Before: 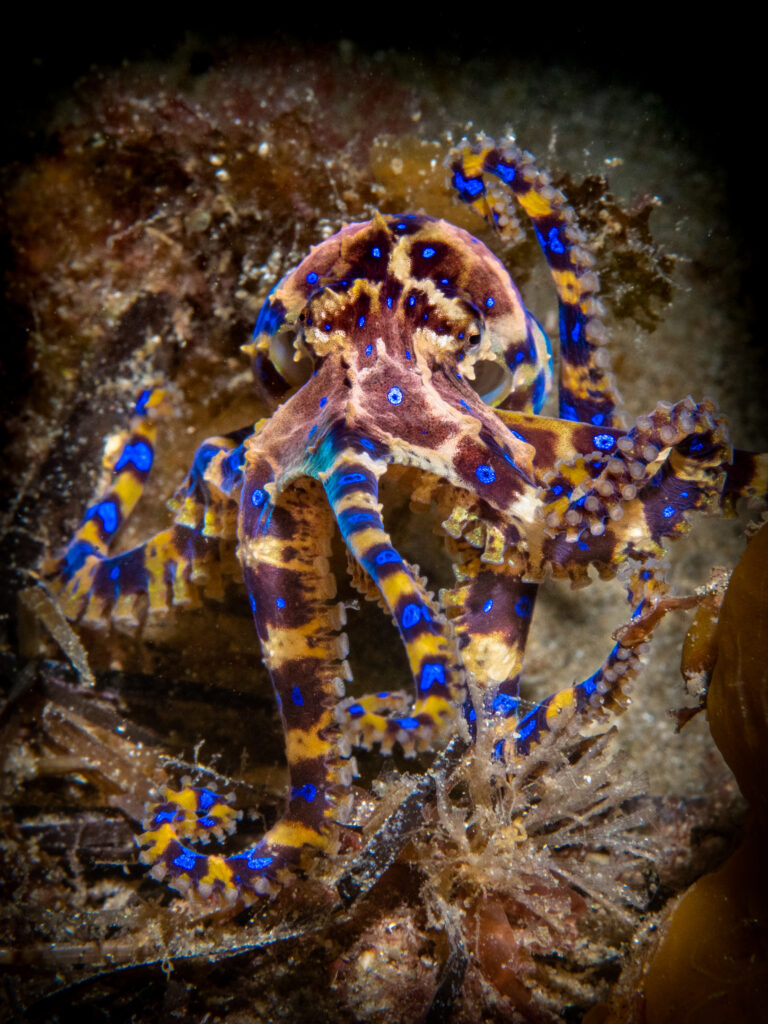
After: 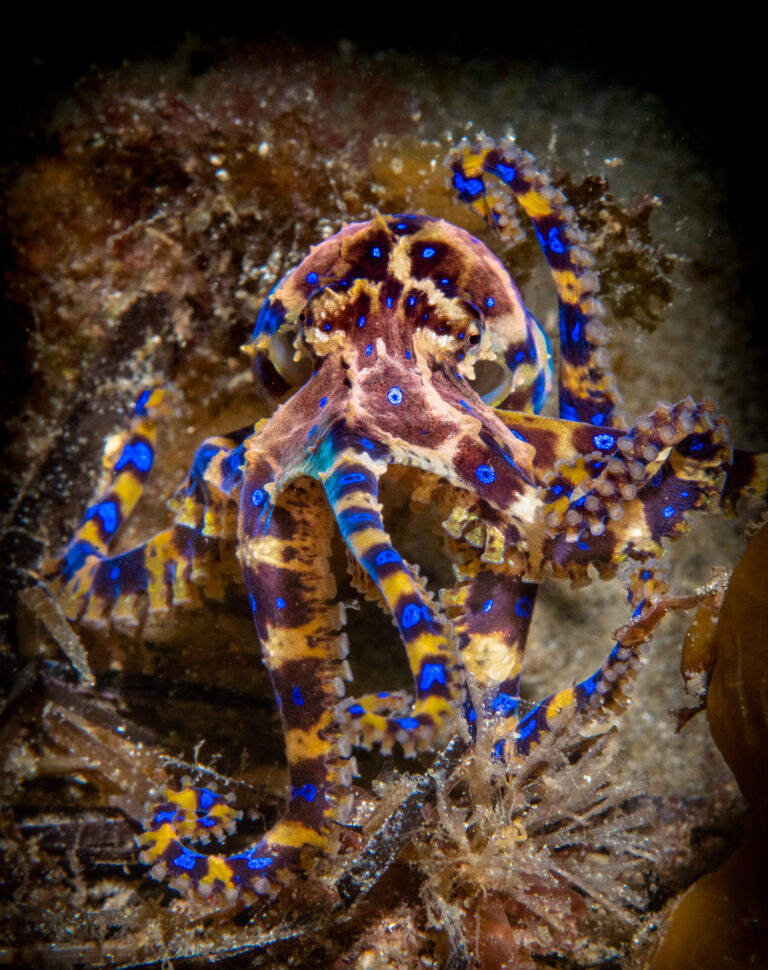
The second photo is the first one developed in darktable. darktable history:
crop and rotate: top 0.011%, bottom 5.198%
